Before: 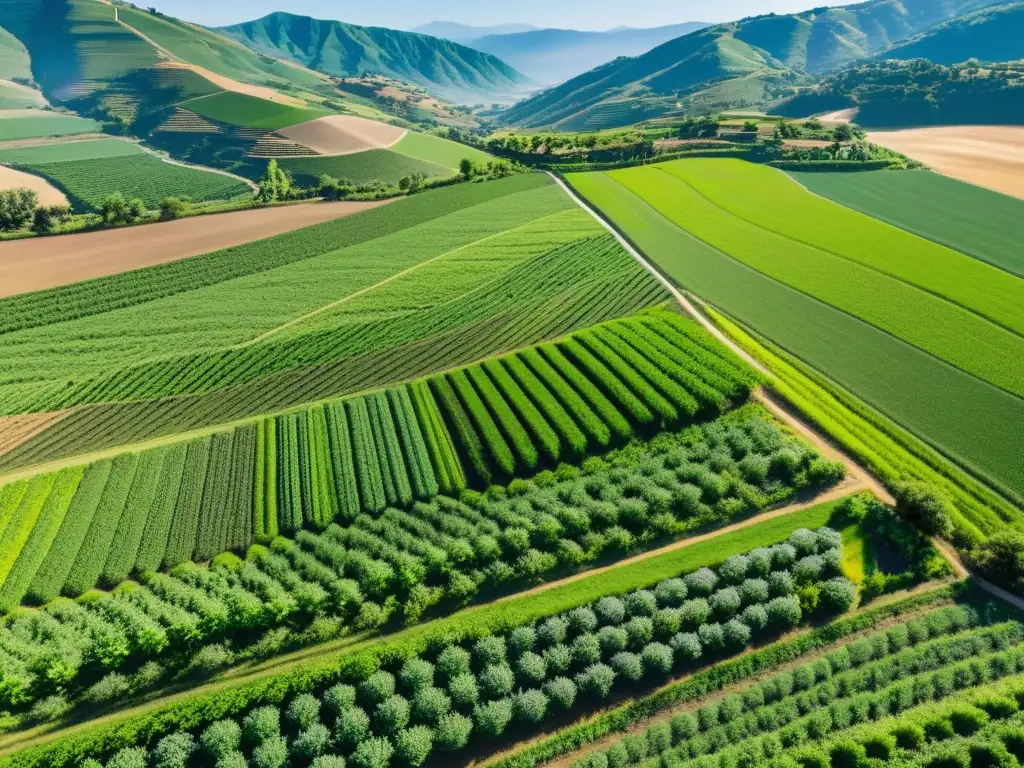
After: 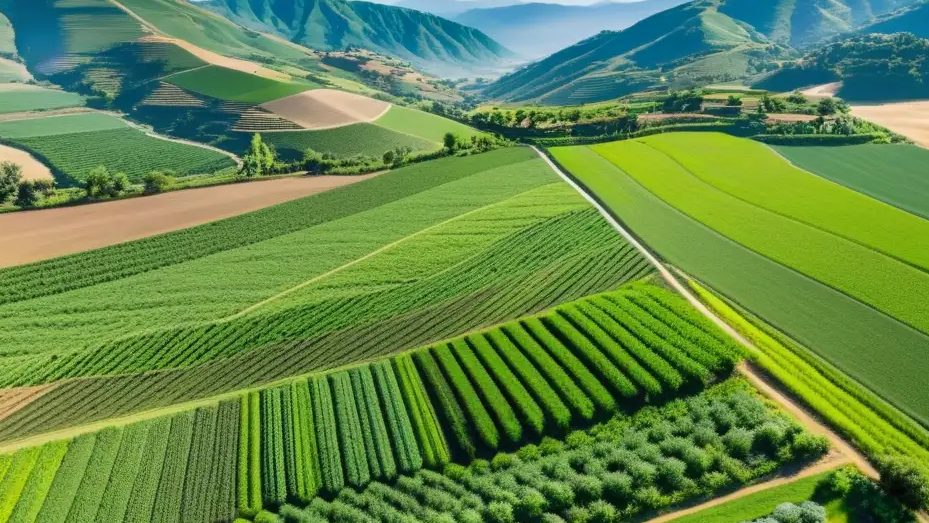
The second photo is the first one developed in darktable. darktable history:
crop: left 1.609%, top 3.407%, right 7.644%, bottom 28.462%
shadows and highlights: shadows 32.06, highlights -31.46, soften with gaussian
